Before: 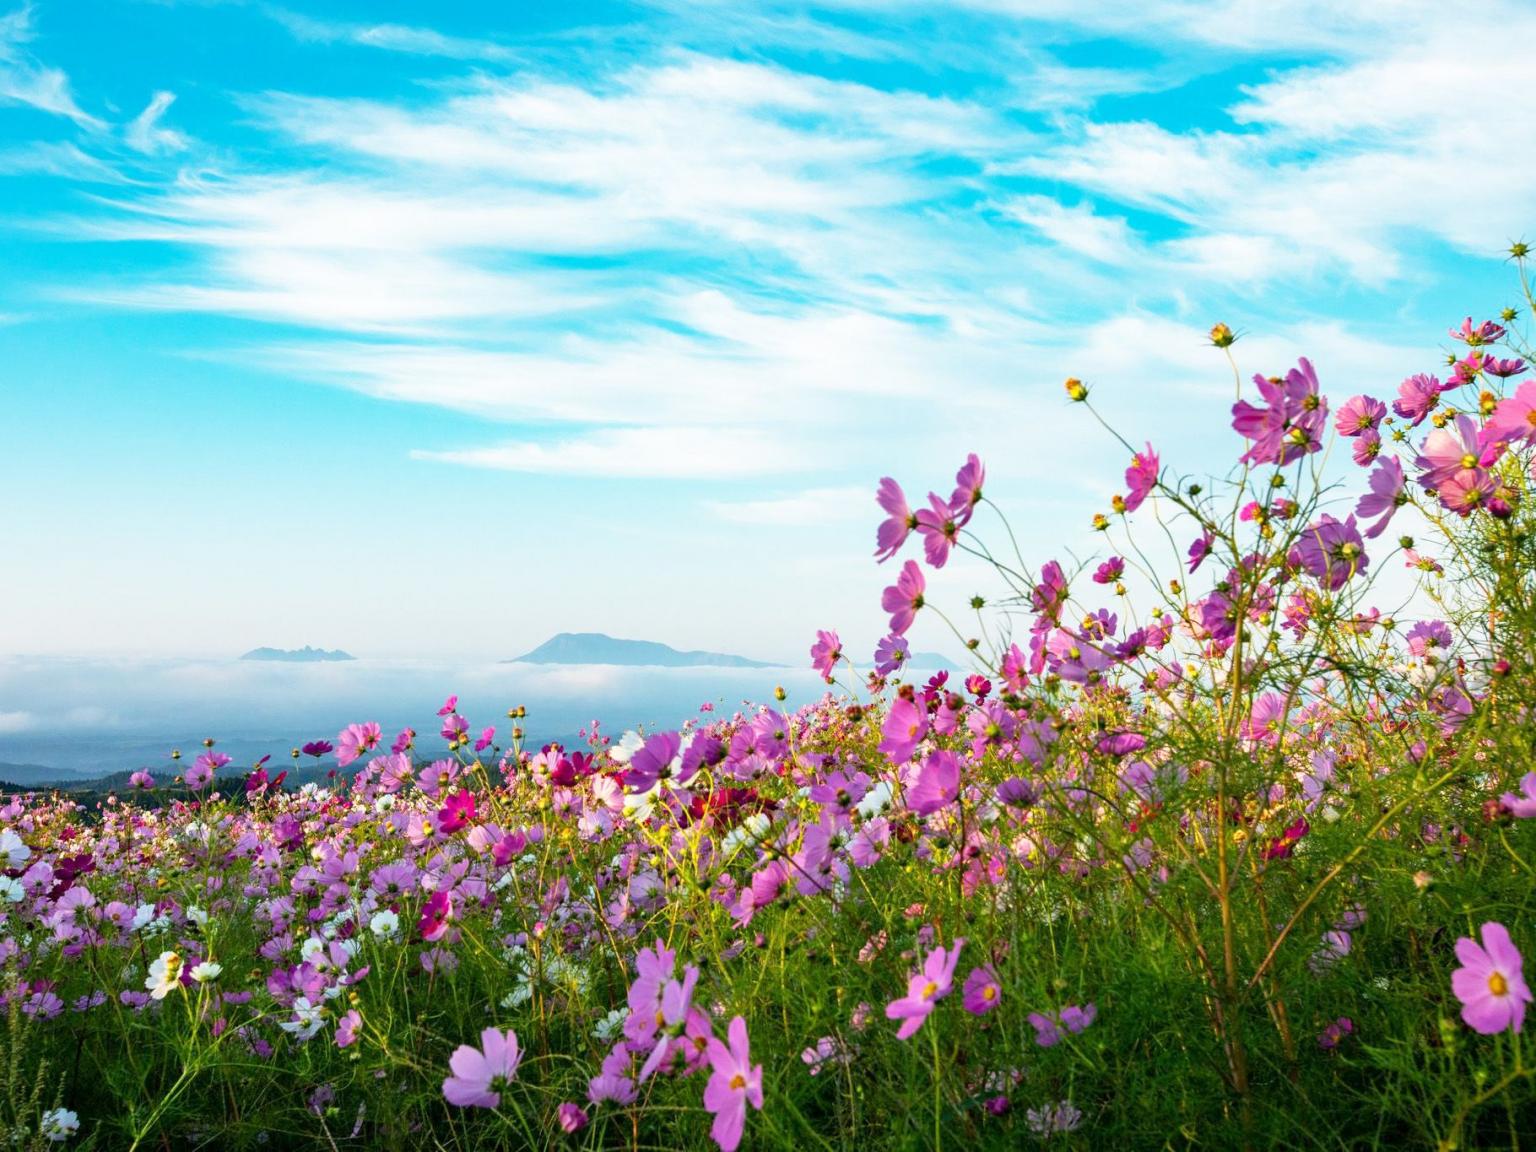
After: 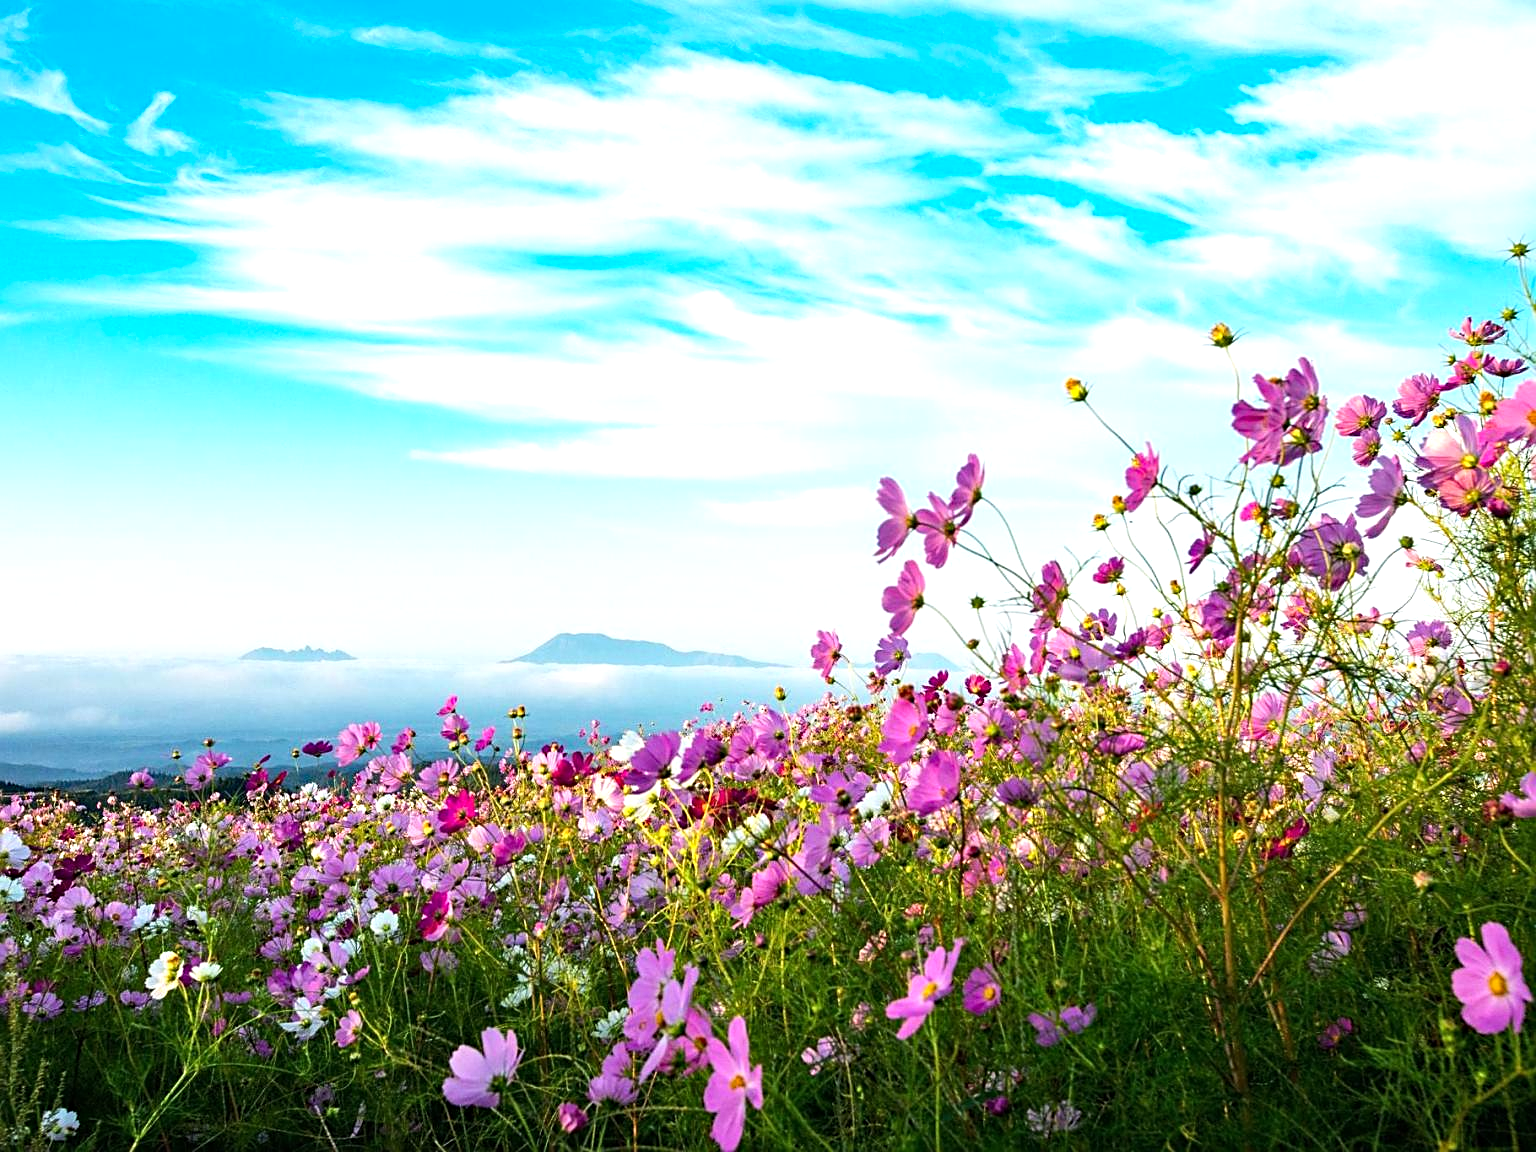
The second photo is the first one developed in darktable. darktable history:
haze removal: compatibility mode true, adaptive false
sharpen: on, module defaults
tone equalizer: -8 EV -0.38 EV, -7 EV -0.357 EV, -6 EV -0.338 EV, -5 EV -0.184 EV, -3 EV 0.25 EV, -2 EV 0.33 EV, -1 EV 0.373 EV, +0 EV 0.395 EV, edges refinement/feathering 500, mask exposure compensation -1.57 EV, preserve details no
